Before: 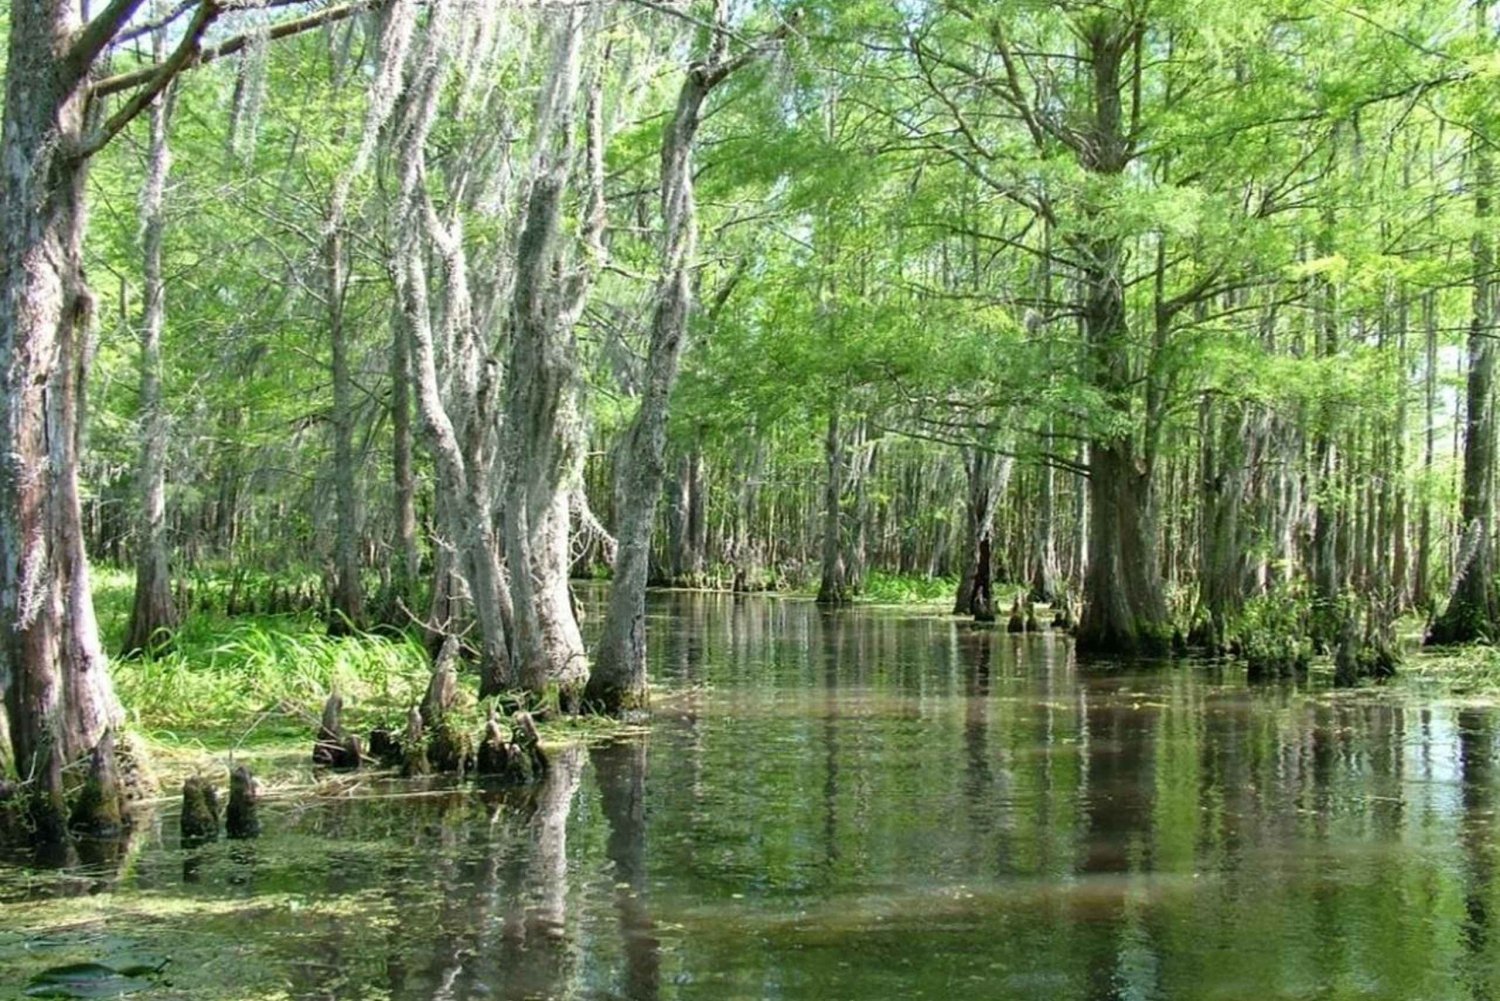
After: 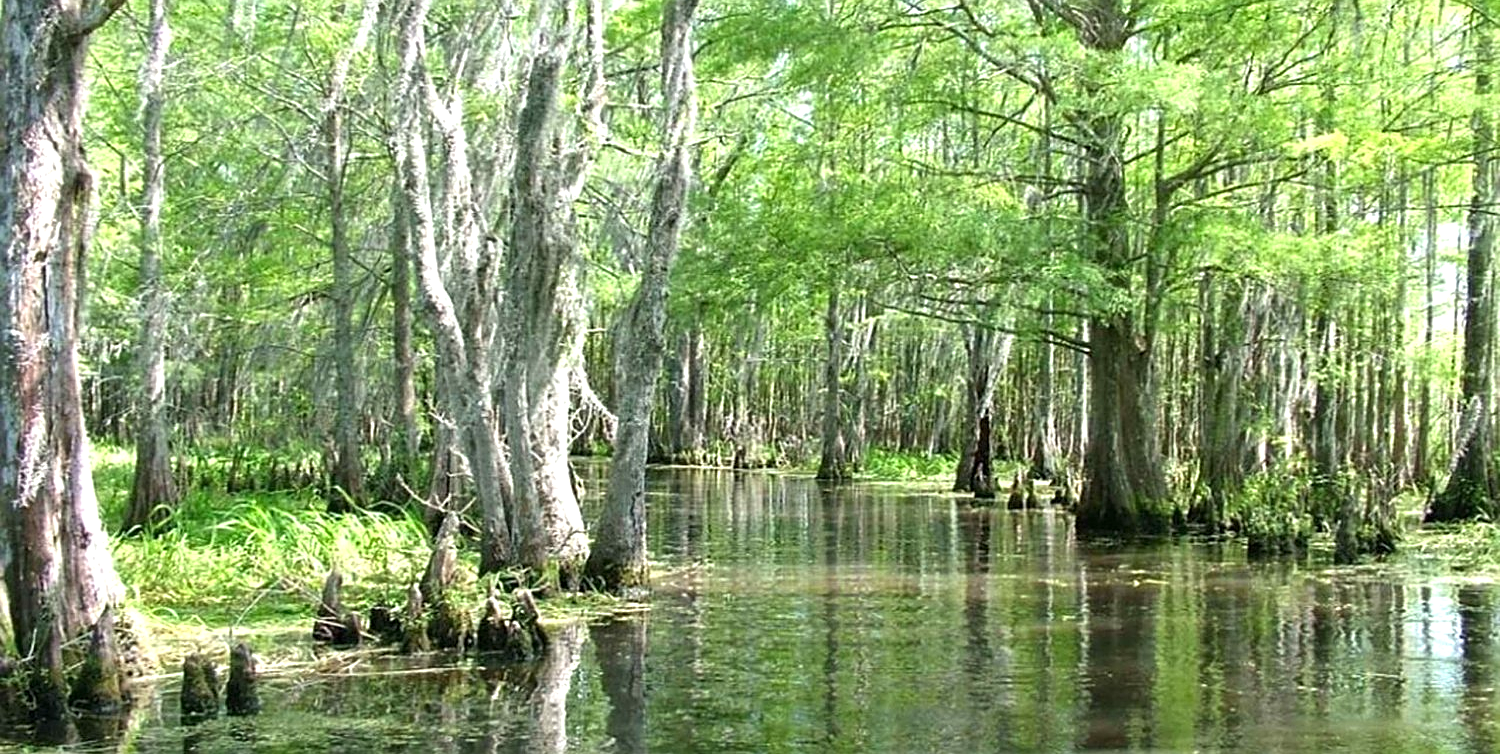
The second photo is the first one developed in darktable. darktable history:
sharpen: on, module defaults
exposure: black level correction 0, exposure 0.5 EV, compensate exposure bias true, compensate highlight preservation false
crop and rotate: top 12.361%, bottom 12.247%
